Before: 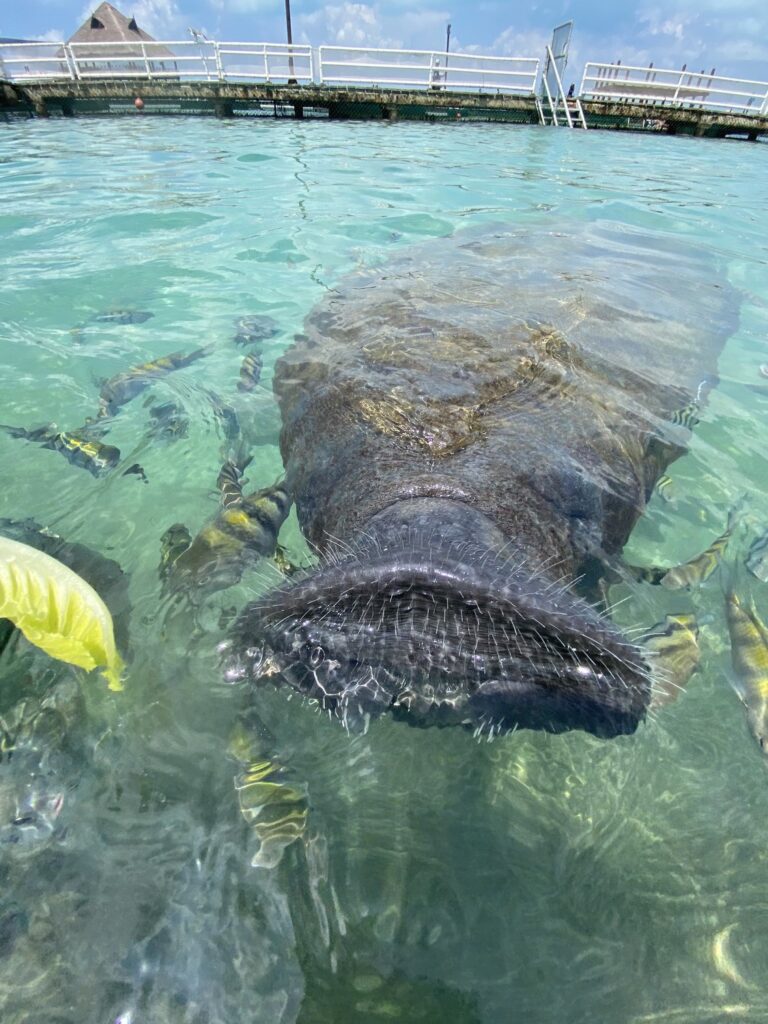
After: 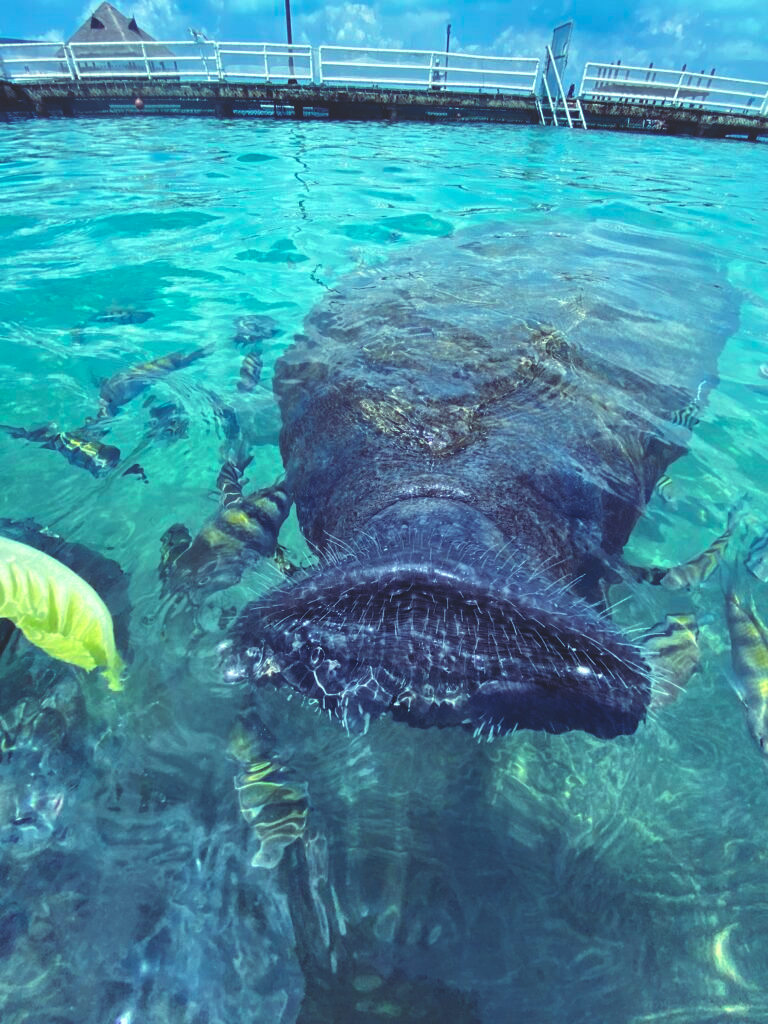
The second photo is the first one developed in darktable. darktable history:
rgb curve: curves: ch0 [(0, 0.186) (0.314, 0.284) (0.576, 0.466) (0.805, 0.691) (0.936, 0.886)]; ch1 [(0, 0.186) (0.314, 0.284) (0.581, 0.534) (0.771, 0.746) (0.936, 0.958)]; ch2 [(0, 0.216) (0.275, 0.39) (1, 1)], mode RGB, independent channels, compensate middle gray true, preserve colors none
local contrast: mode bilateral grid, contrast 20, coarseness 100, detail 150%, midtone range 0.2
